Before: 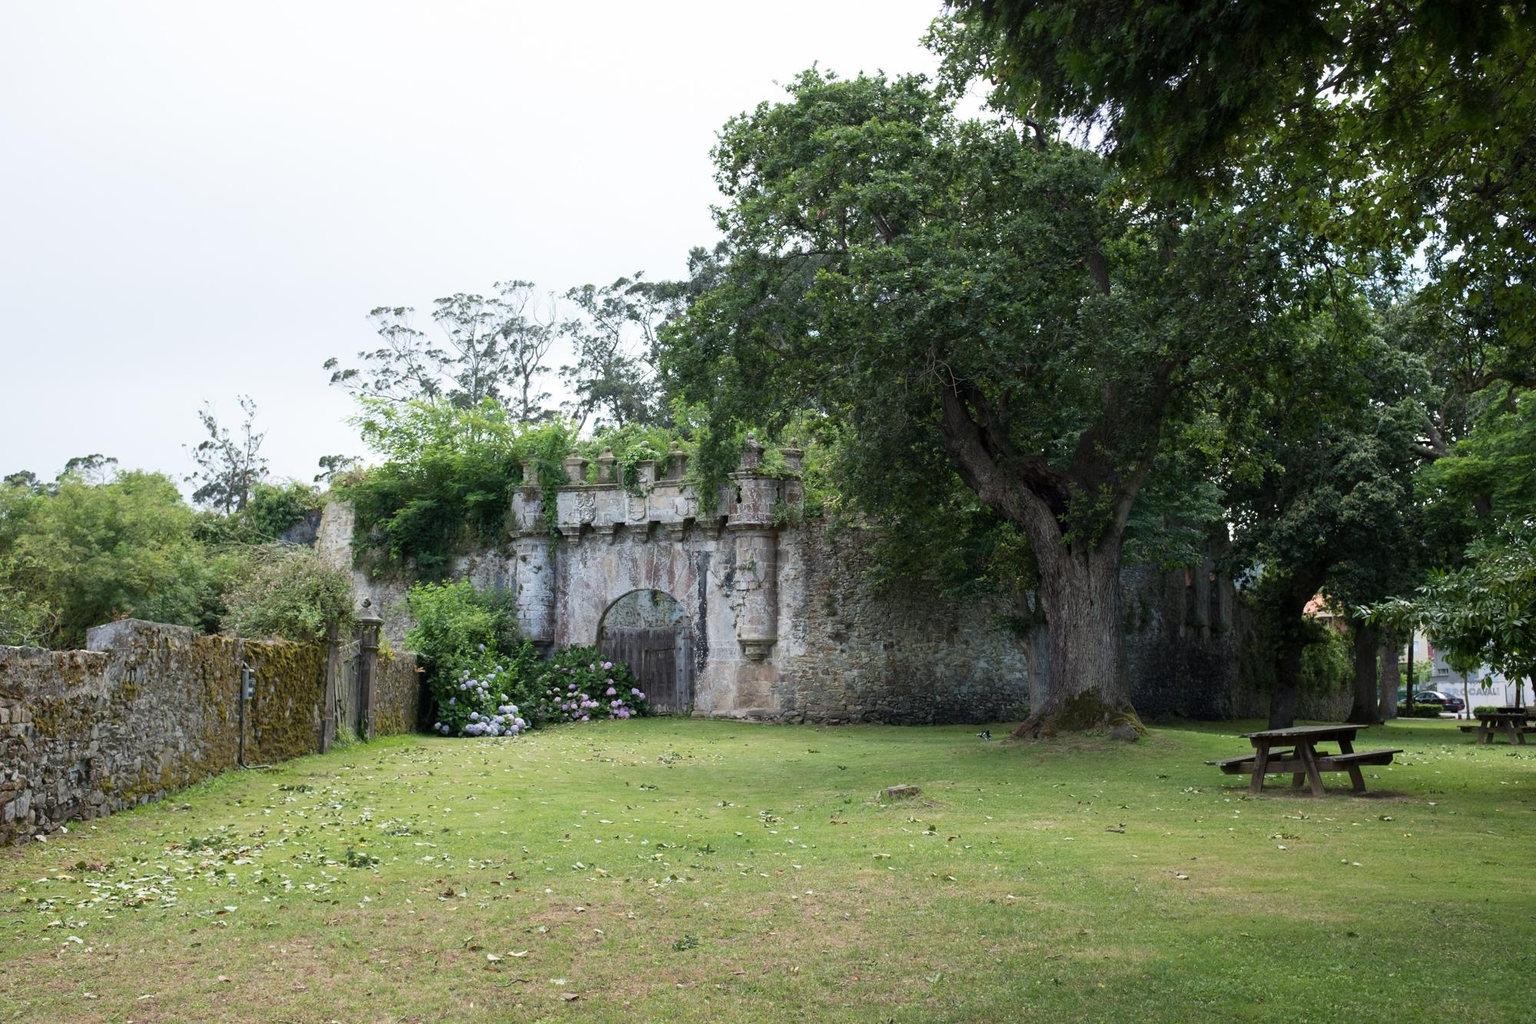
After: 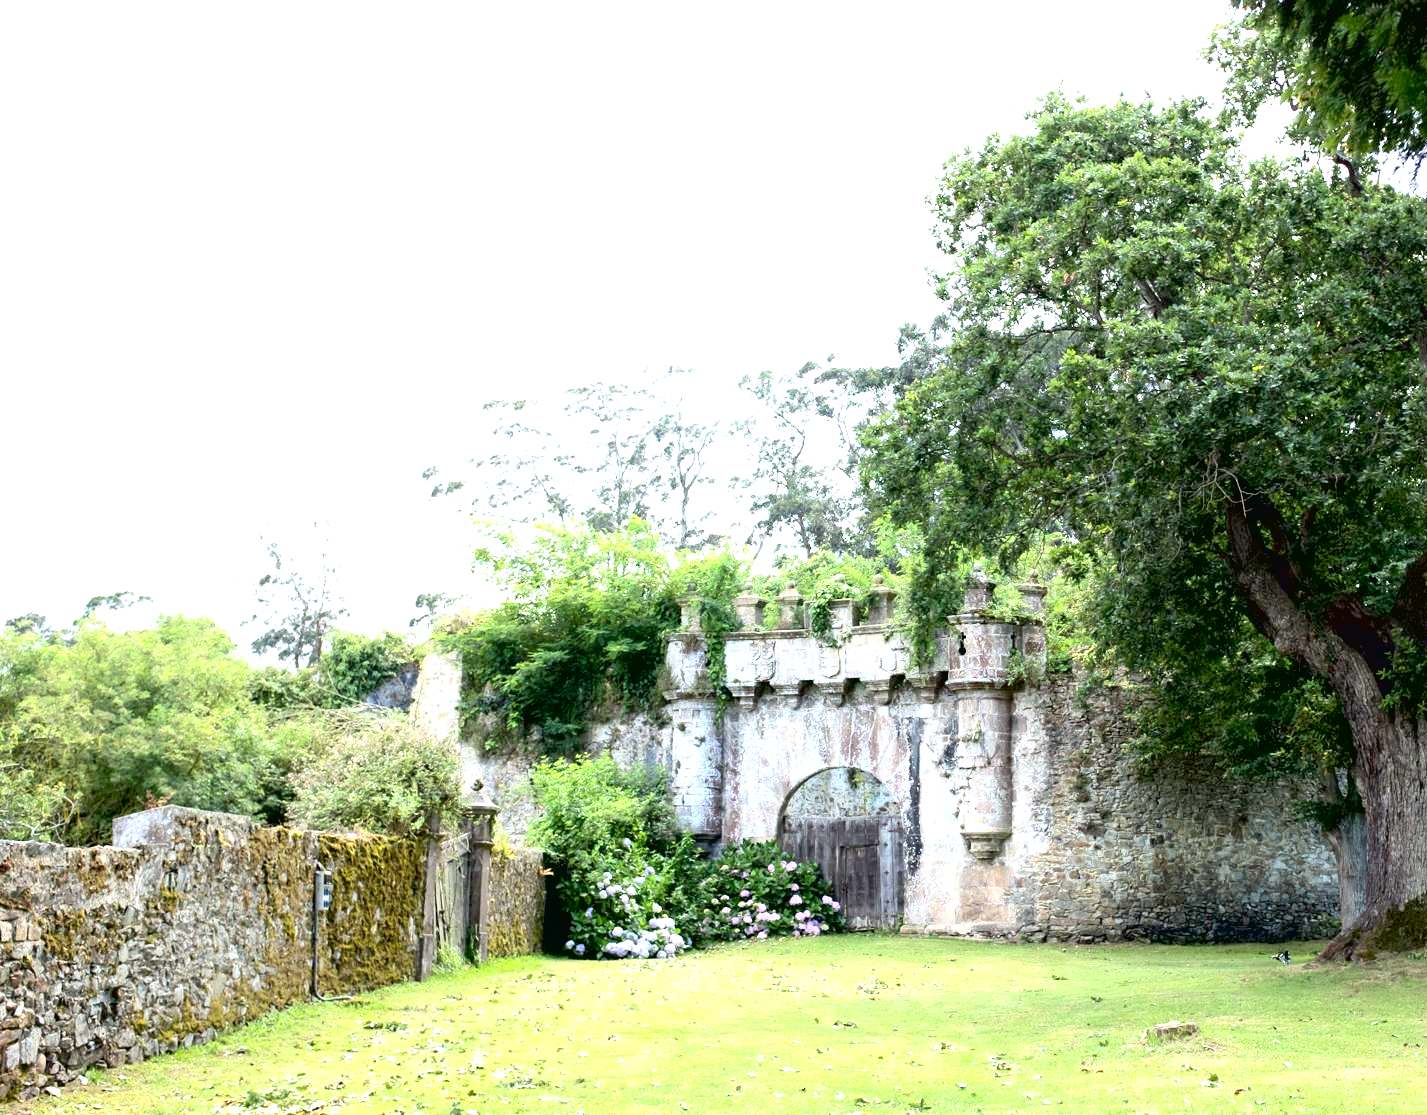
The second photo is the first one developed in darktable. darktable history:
crop: right 28.634%, bottom 16.351%
tone curve: curves: ch0 [(0.016, 0.023) (0.248, 0.252) (0.732, 0.797) (1, 1)], color space Lab, independent channels, preserve colors none
exposure: black level correction 0.009, exposure 1.433 EV, compensate exposure bias true, compensate highlight preservation false
